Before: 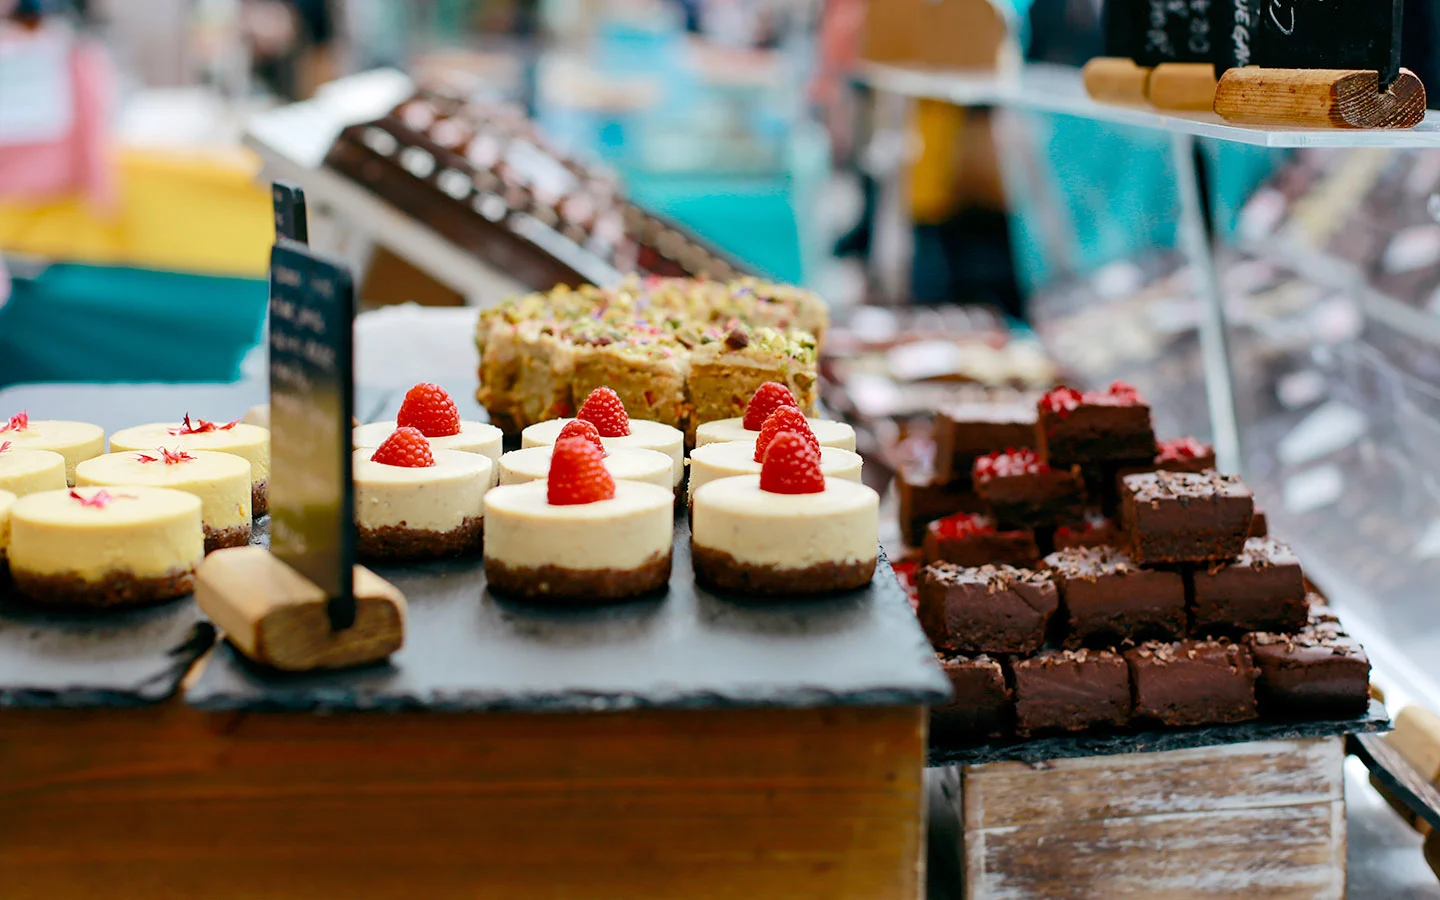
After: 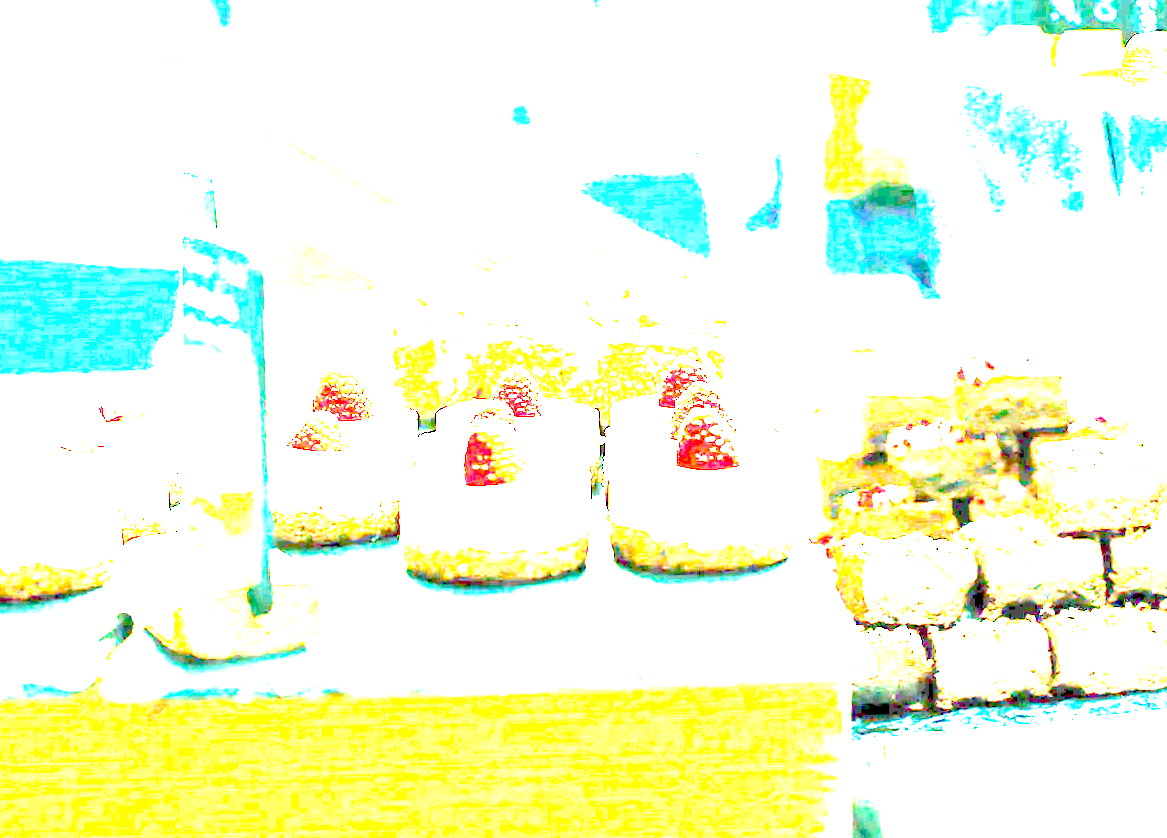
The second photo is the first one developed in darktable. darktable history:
crop and rotate: angle 1.26°, left 4.379%, top 0.882%, right 11.695%, bottom 2.672%
exposure: exposure 7.916 EV, compensate highlight preservation false
base curve: curves: ch0 [(0, 0) (0.989, 0.992)], preserve colors none
